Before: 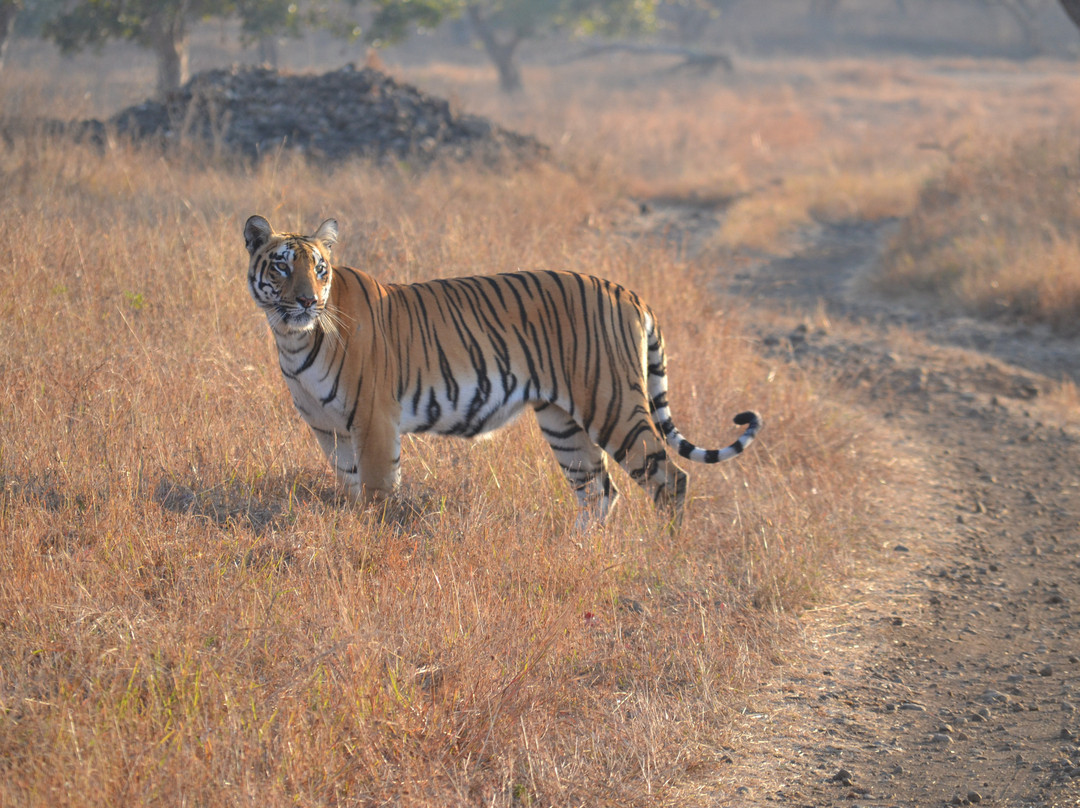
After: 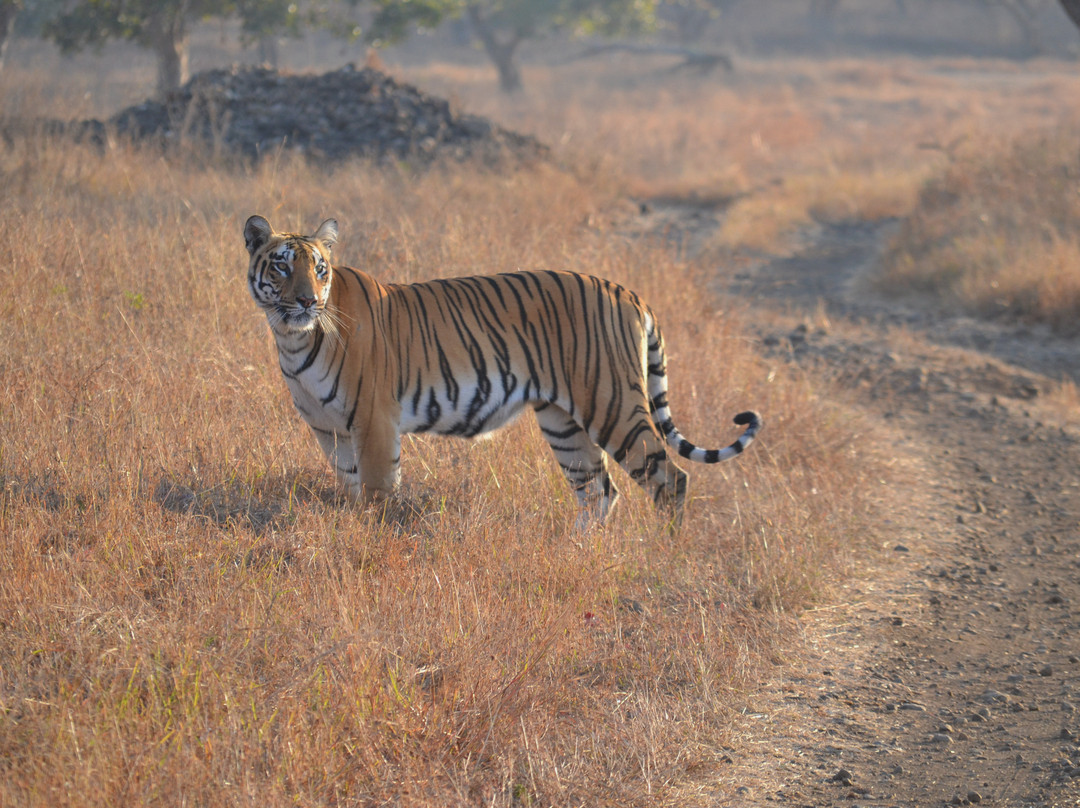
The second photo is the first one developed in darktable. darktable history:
exposure: exposure -0.145 EV, compensate highlight preservation false
